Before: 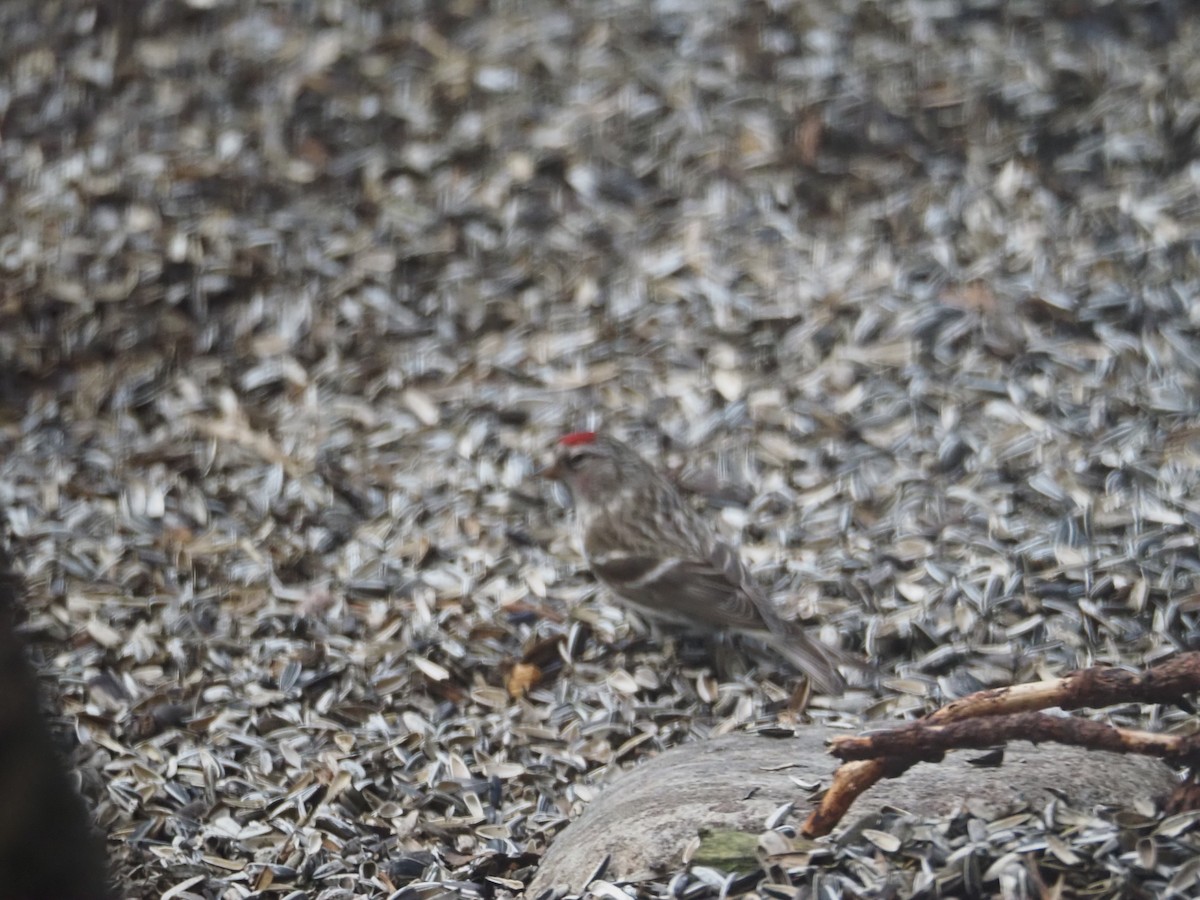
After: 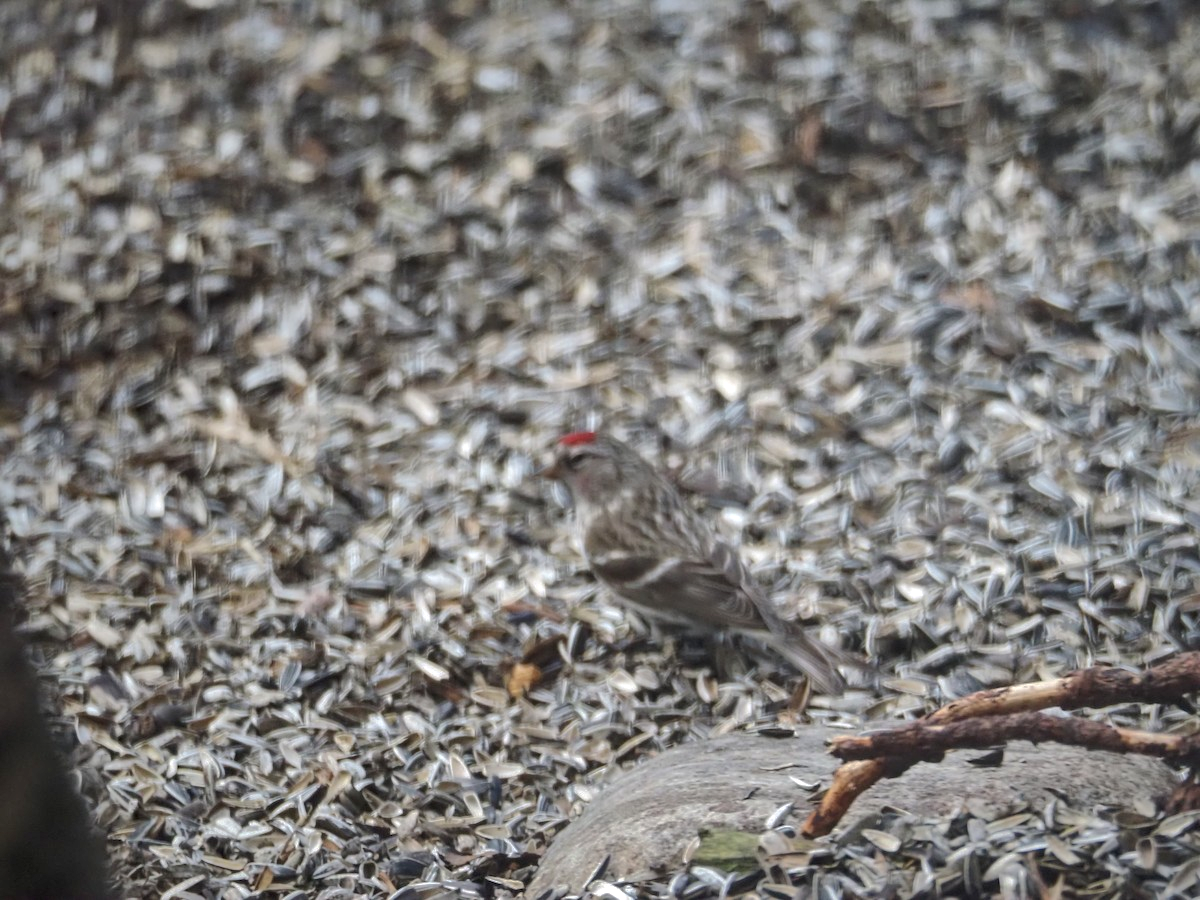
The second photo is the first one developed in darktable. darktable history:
local contrast: highlights 83%, shadows 81%
exposure: black level correction 0.001, exposure 0.3 EV, compensate highlight preservation false
shadows and highlights: shadows 38.43, highlights -74.54
